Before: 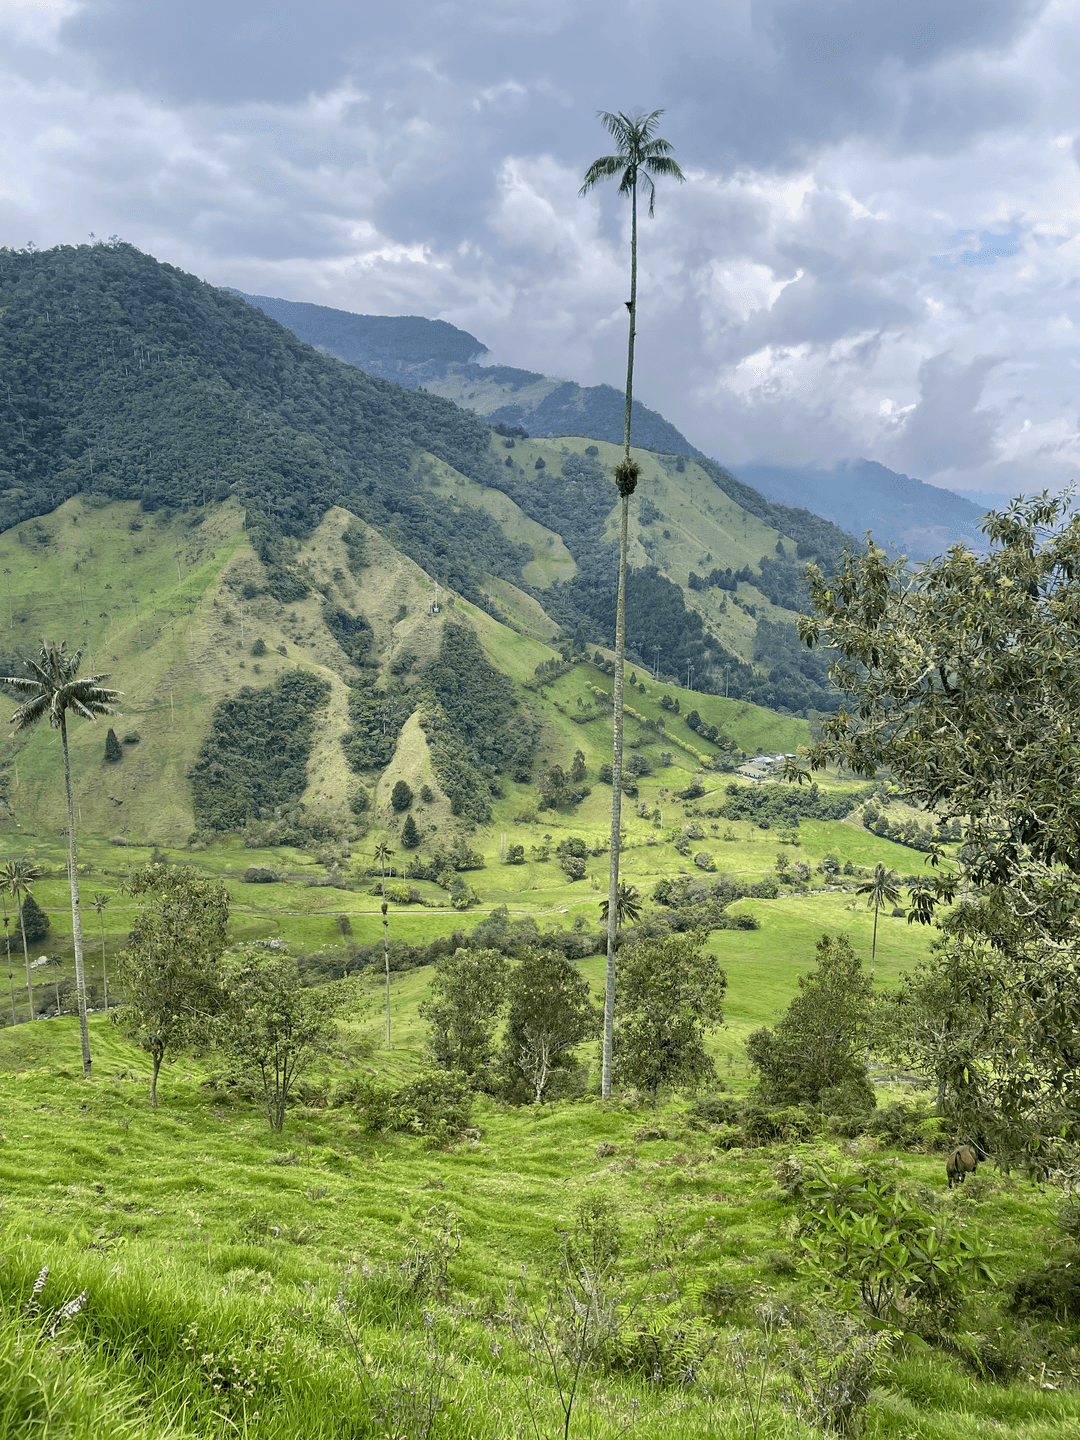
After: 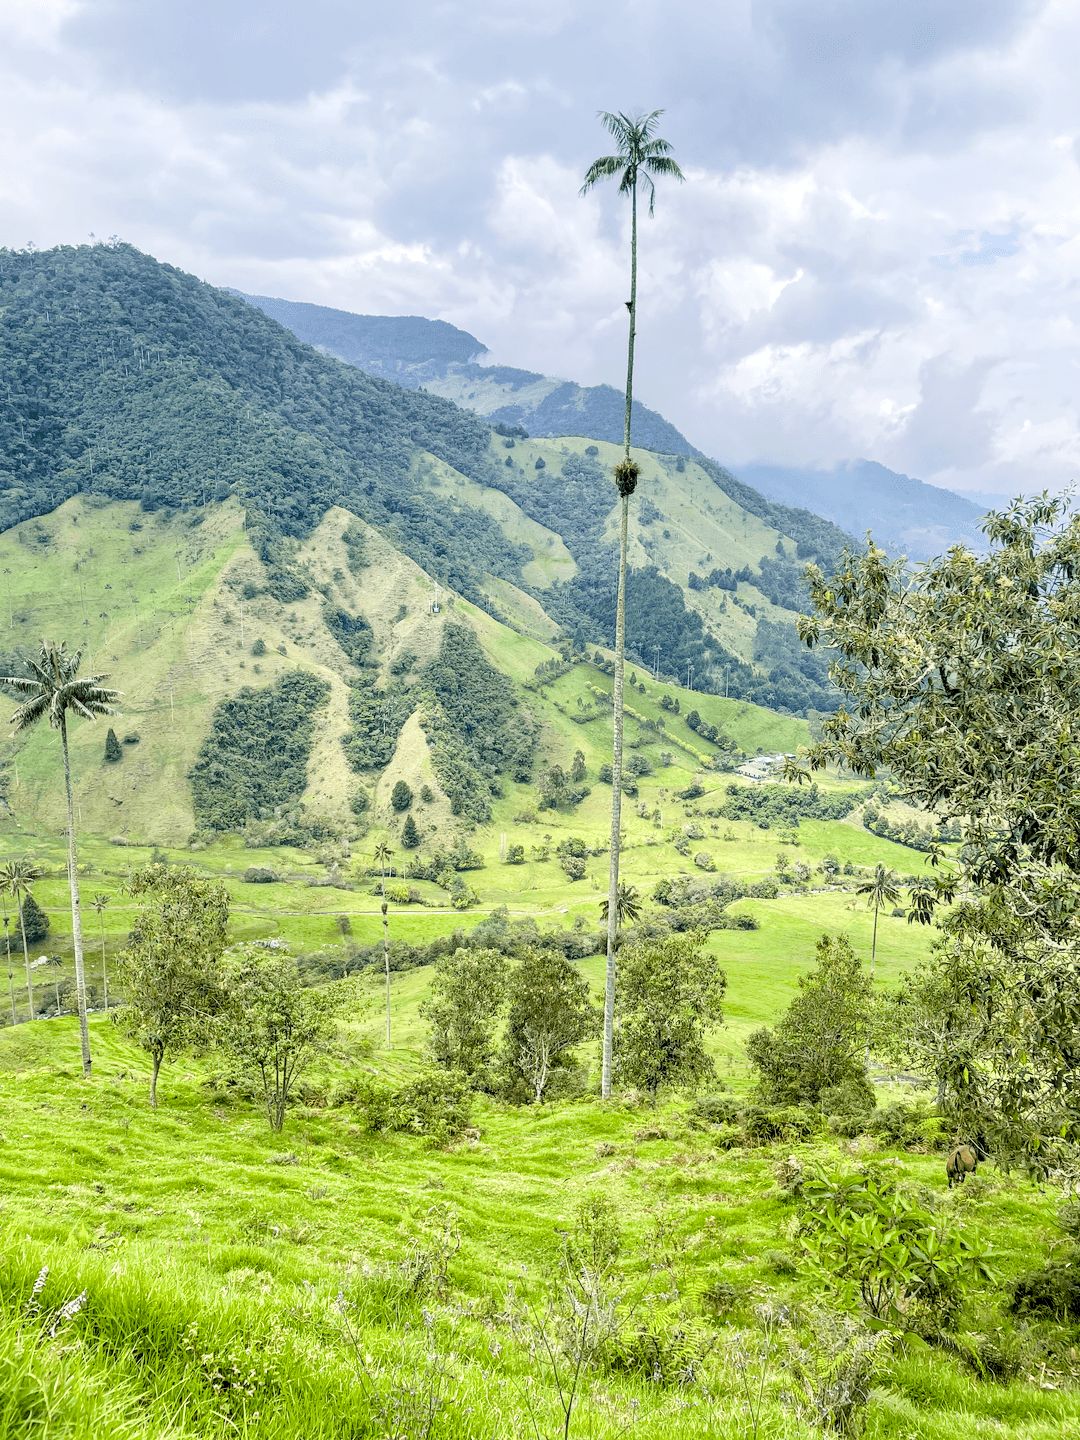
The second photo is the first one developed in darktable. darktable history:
local contrast: on, module defaults
filmic rgb: black relative exposure -5 EV, hardness 2.88, highlights saturation mix -30%
exposure: black level correction 0, exposure 1.2 EV, compensate highlight preservation false
color balance rgb: perceptual saturation grading › global saturation 20%
